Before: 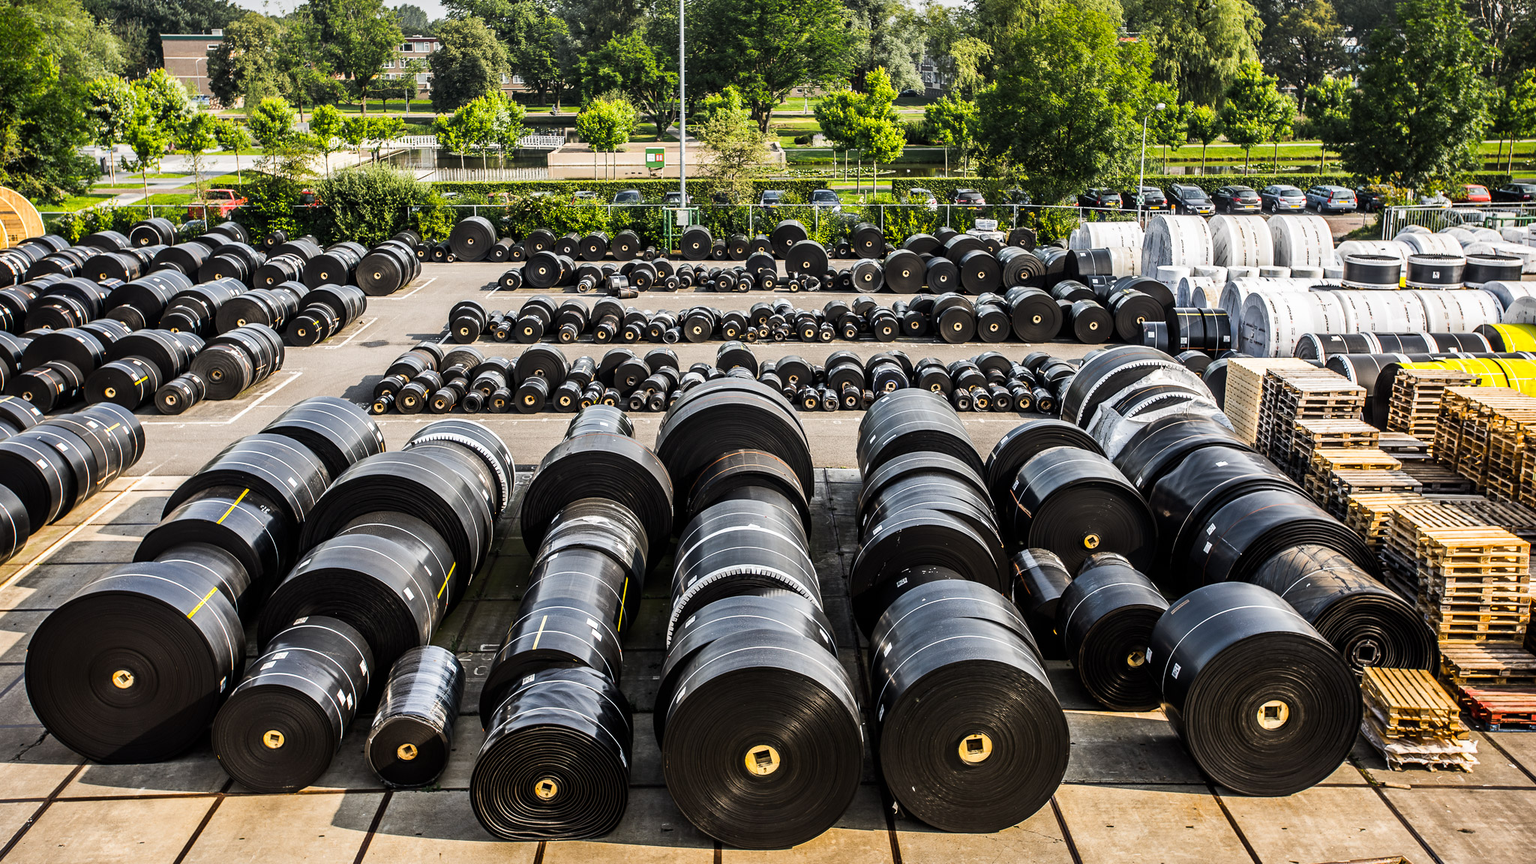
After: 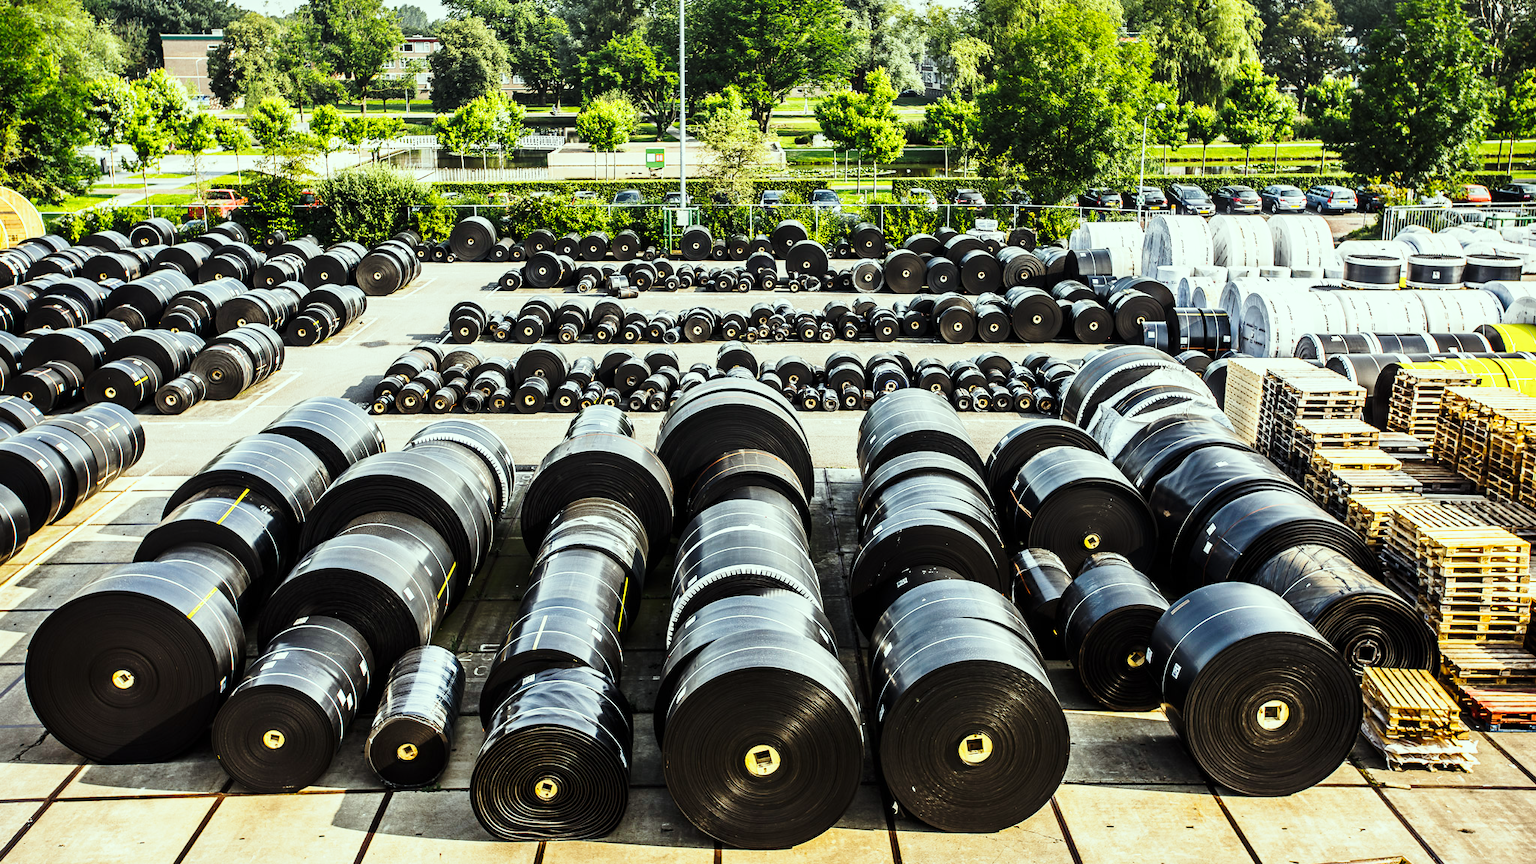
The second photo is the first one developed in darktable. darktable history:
base curve: curves: ch0 [(0, 0) (0.028, 0.03) (0.121, 0.232) (0.46, 0.748) (0.859, 0.968) (1, 1)], preserve colors none
color correction: highlights a* -8, highlights b* 3.1
